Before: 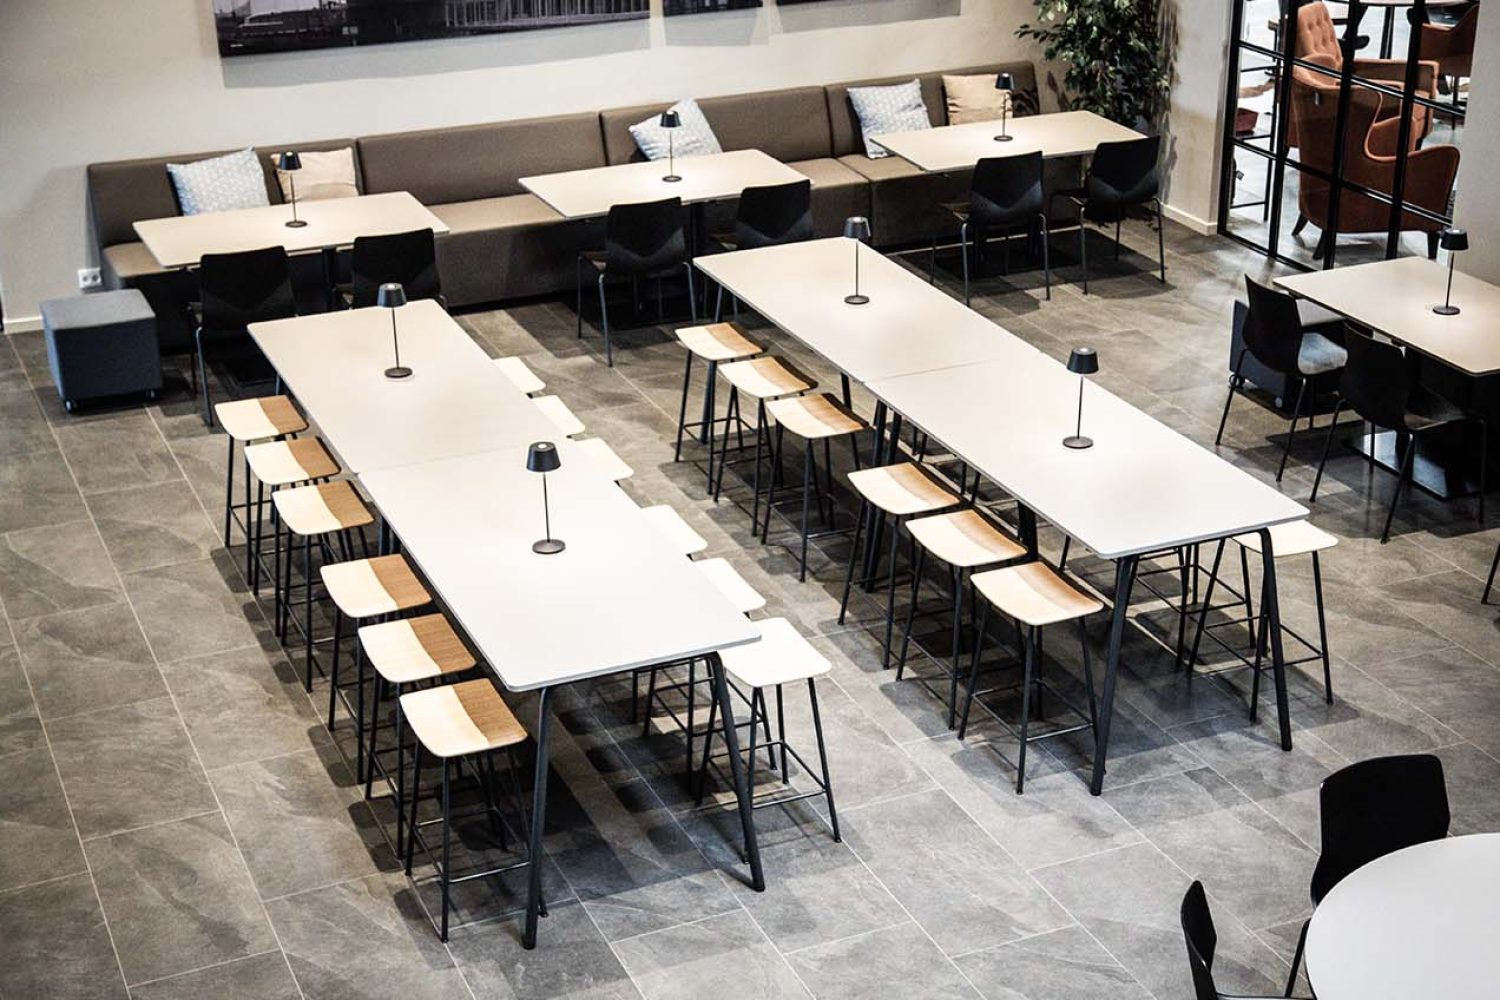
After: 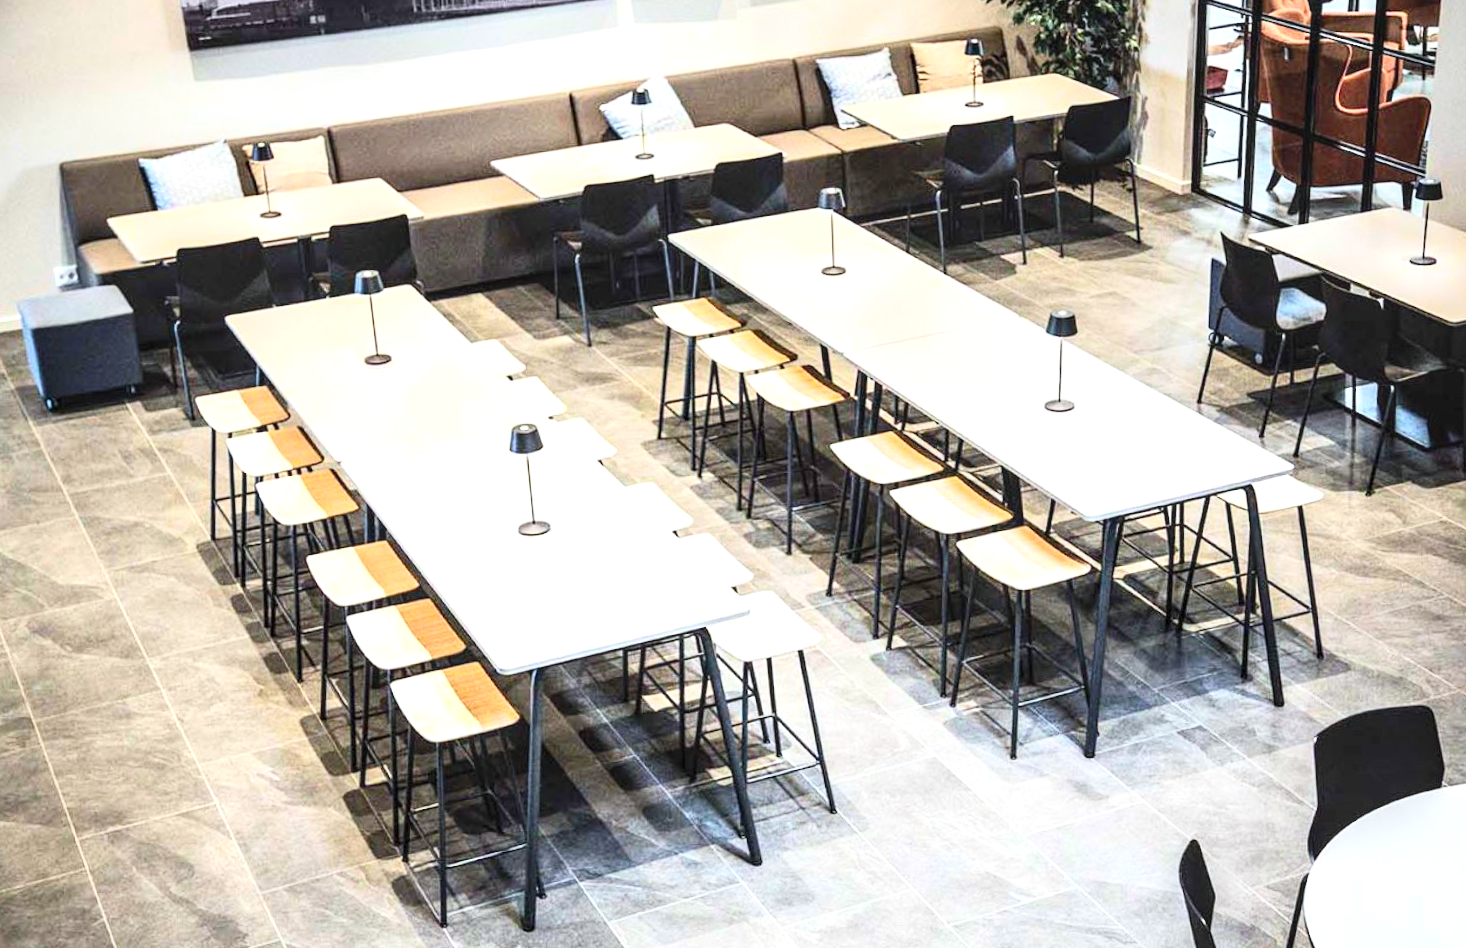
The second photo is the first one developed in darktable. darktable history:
local contrast: on, module defaults
exposure: black level correction 0, exposure 0.7 EV, compensate exposure bias true, compensate highlight preservation false
rotate and perspective: rotation -2°, crop left 0.022, crop right 0.978, crop top 0.049, crop bottom 0.951
contrast brightness saturation: contrast 0.24, brightness 0.26, saturation 0.39
white balance: red 0.982, blue 1.018
